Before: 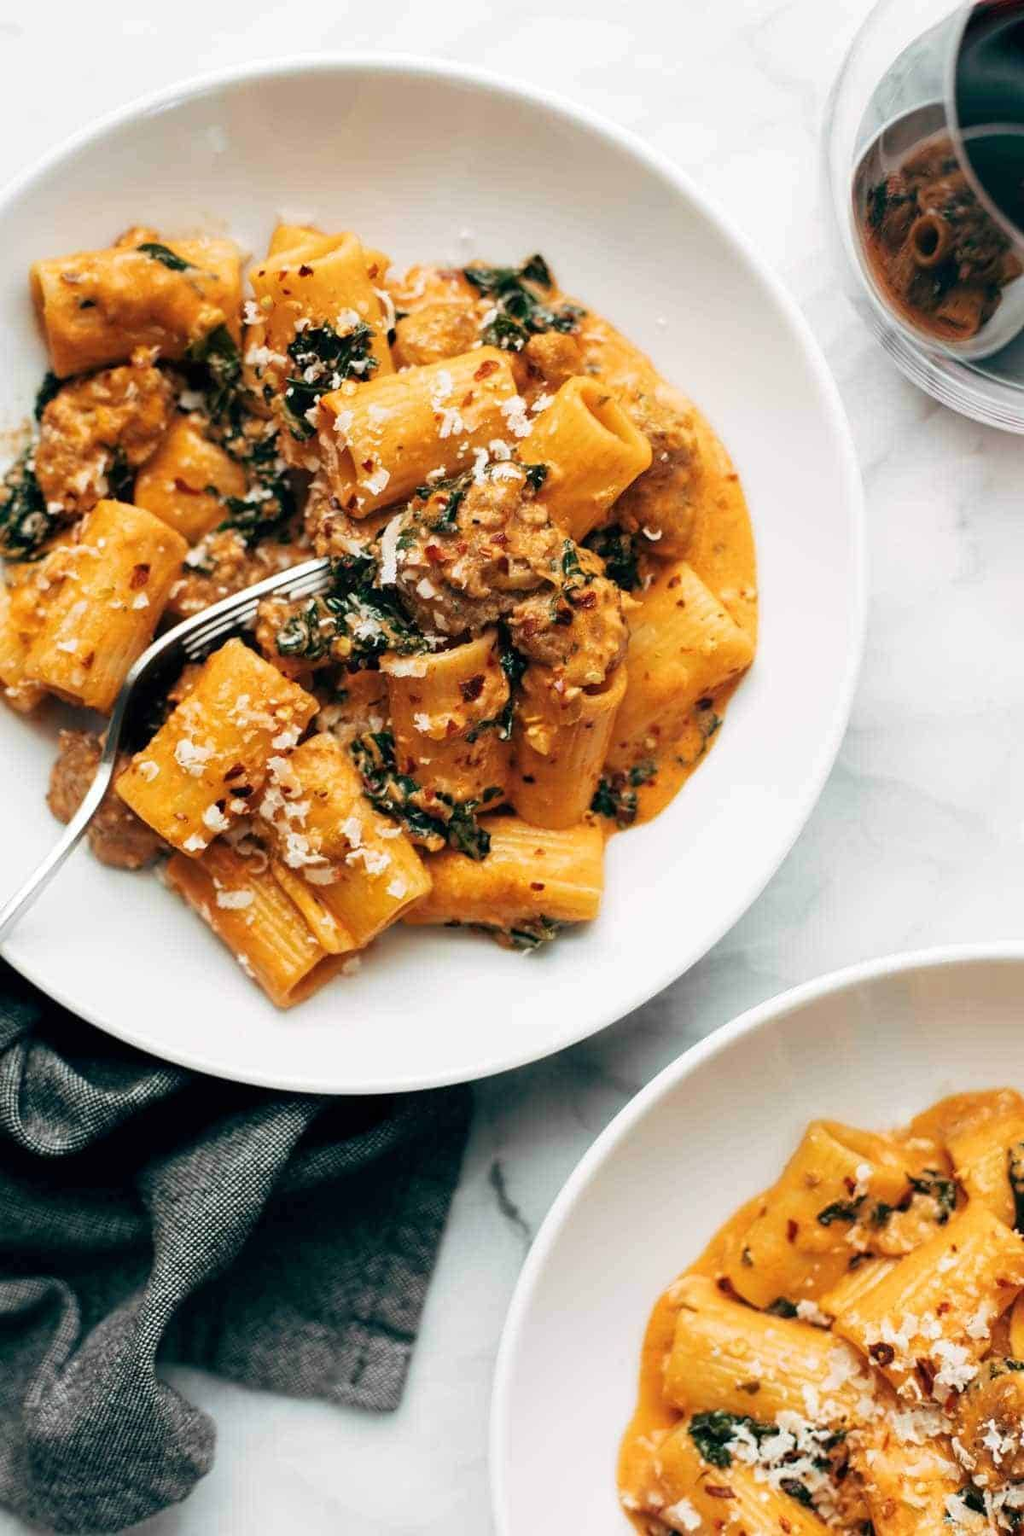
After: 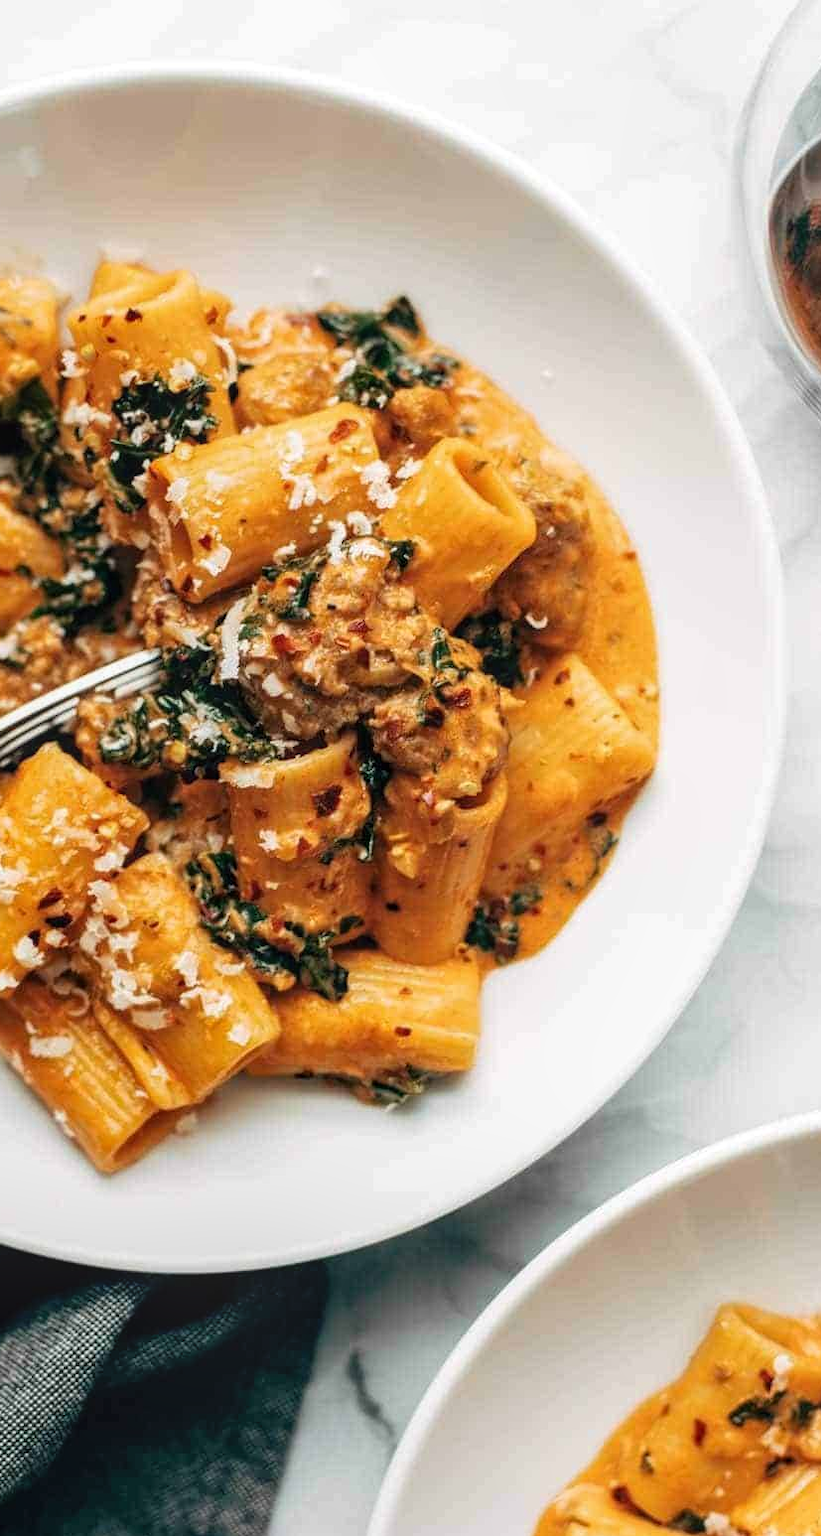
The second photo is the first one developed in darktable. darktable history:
local contrast: detail 114%
crop: left 18.731%, right 12.296%, bottom 14.047%
